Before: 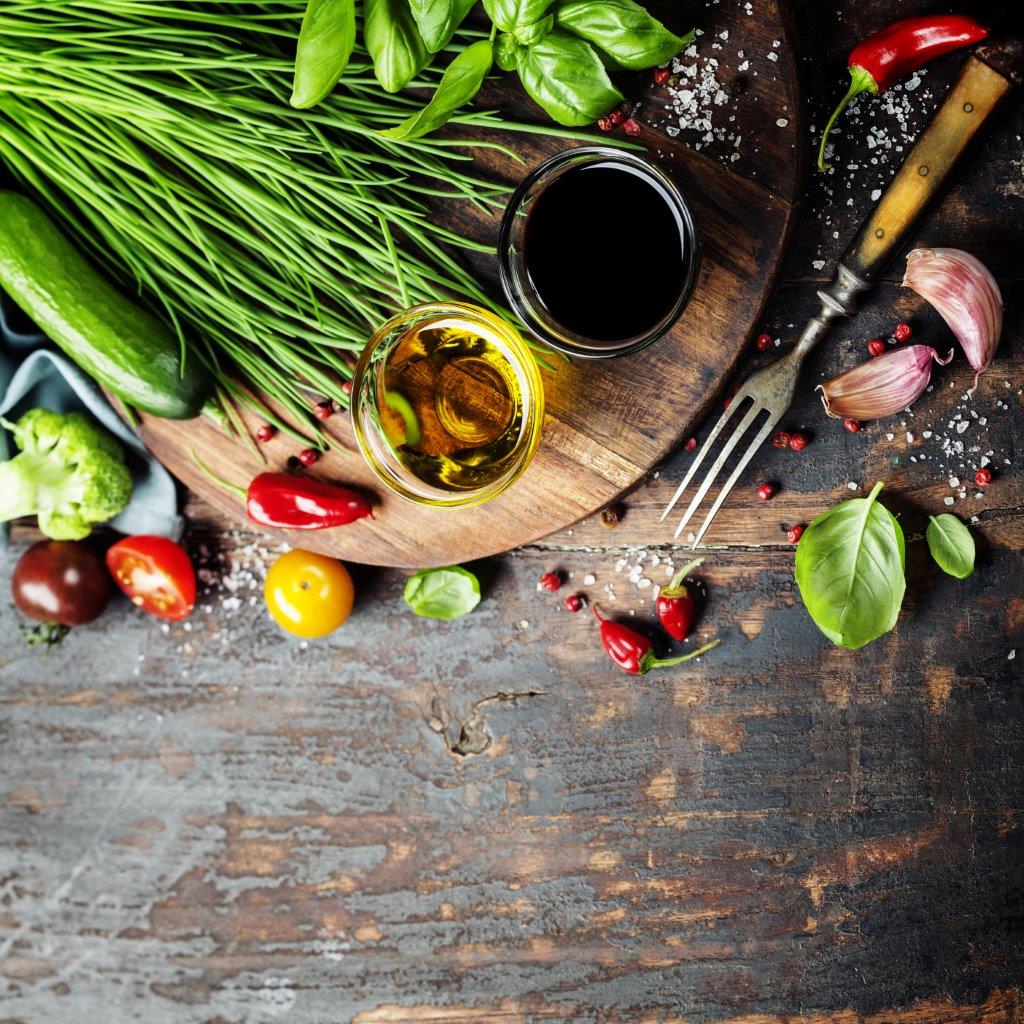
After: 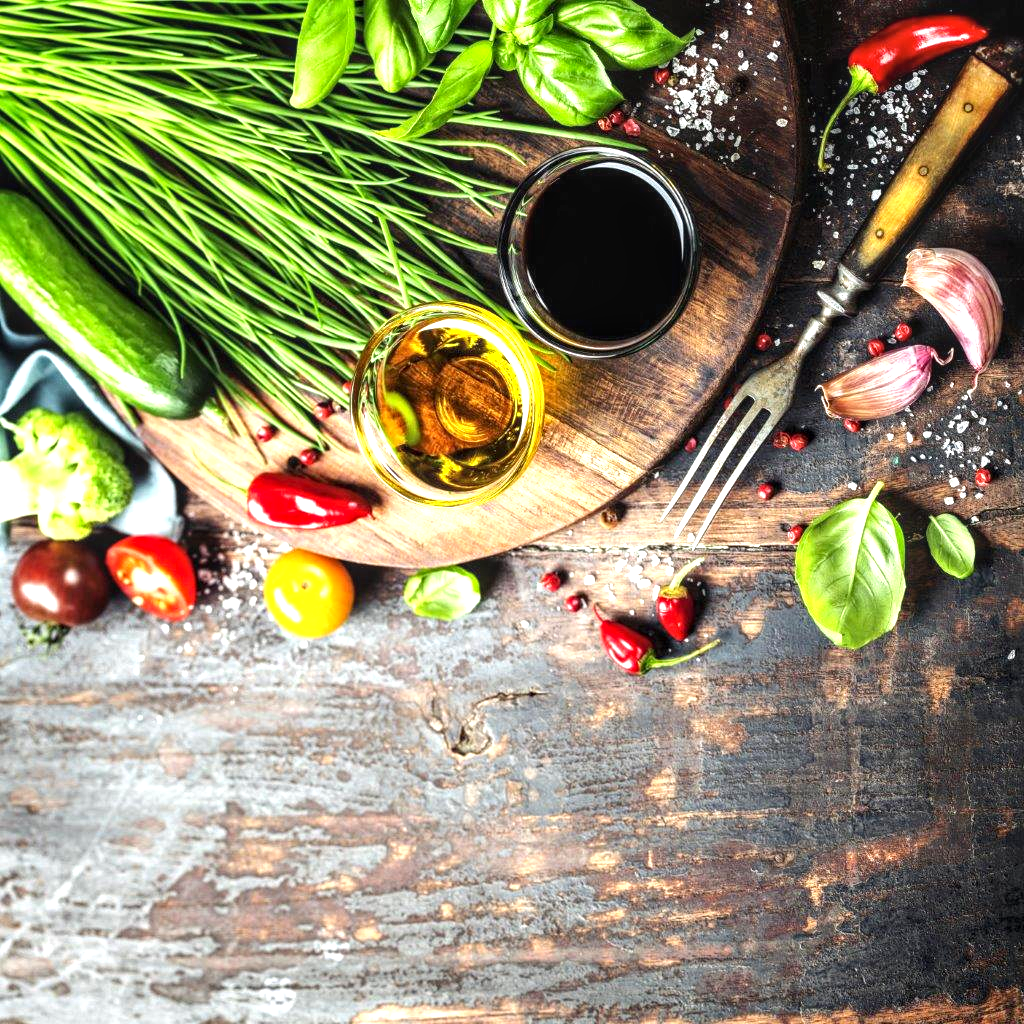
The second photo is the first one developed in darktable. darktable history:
exposure: exposure 1 EV, compensate highlight preservation false
local contrast: on, module defaults
